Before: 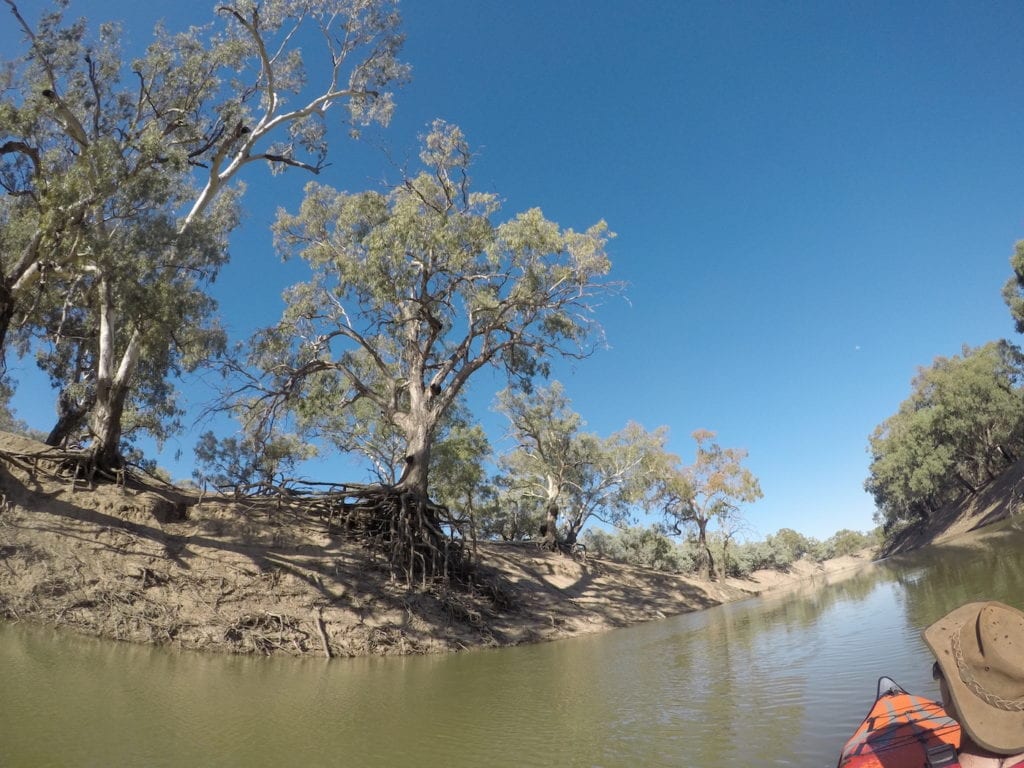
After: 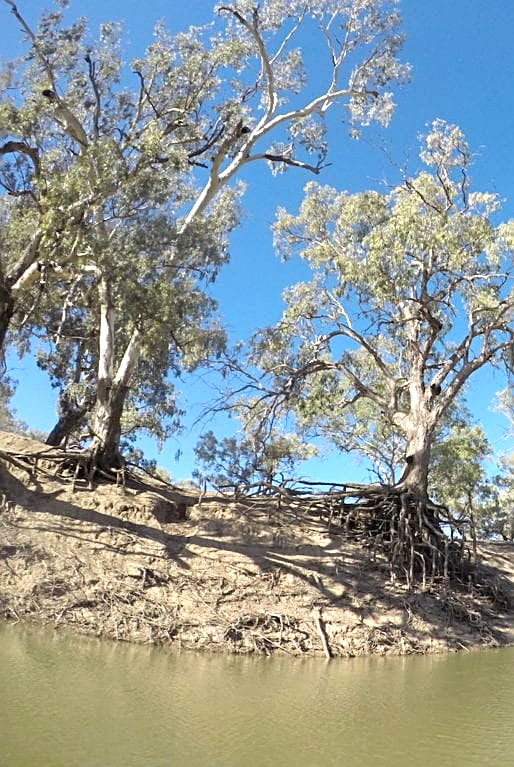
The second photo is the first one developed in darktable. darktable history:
exposure: black level correction 0, exposure 0.948 EV, compensate exposure bias true, compensate highlight preservation false
sharpen: on, module defaults
crop and rotate: left 0.021%, top 0%, right 49.738%
